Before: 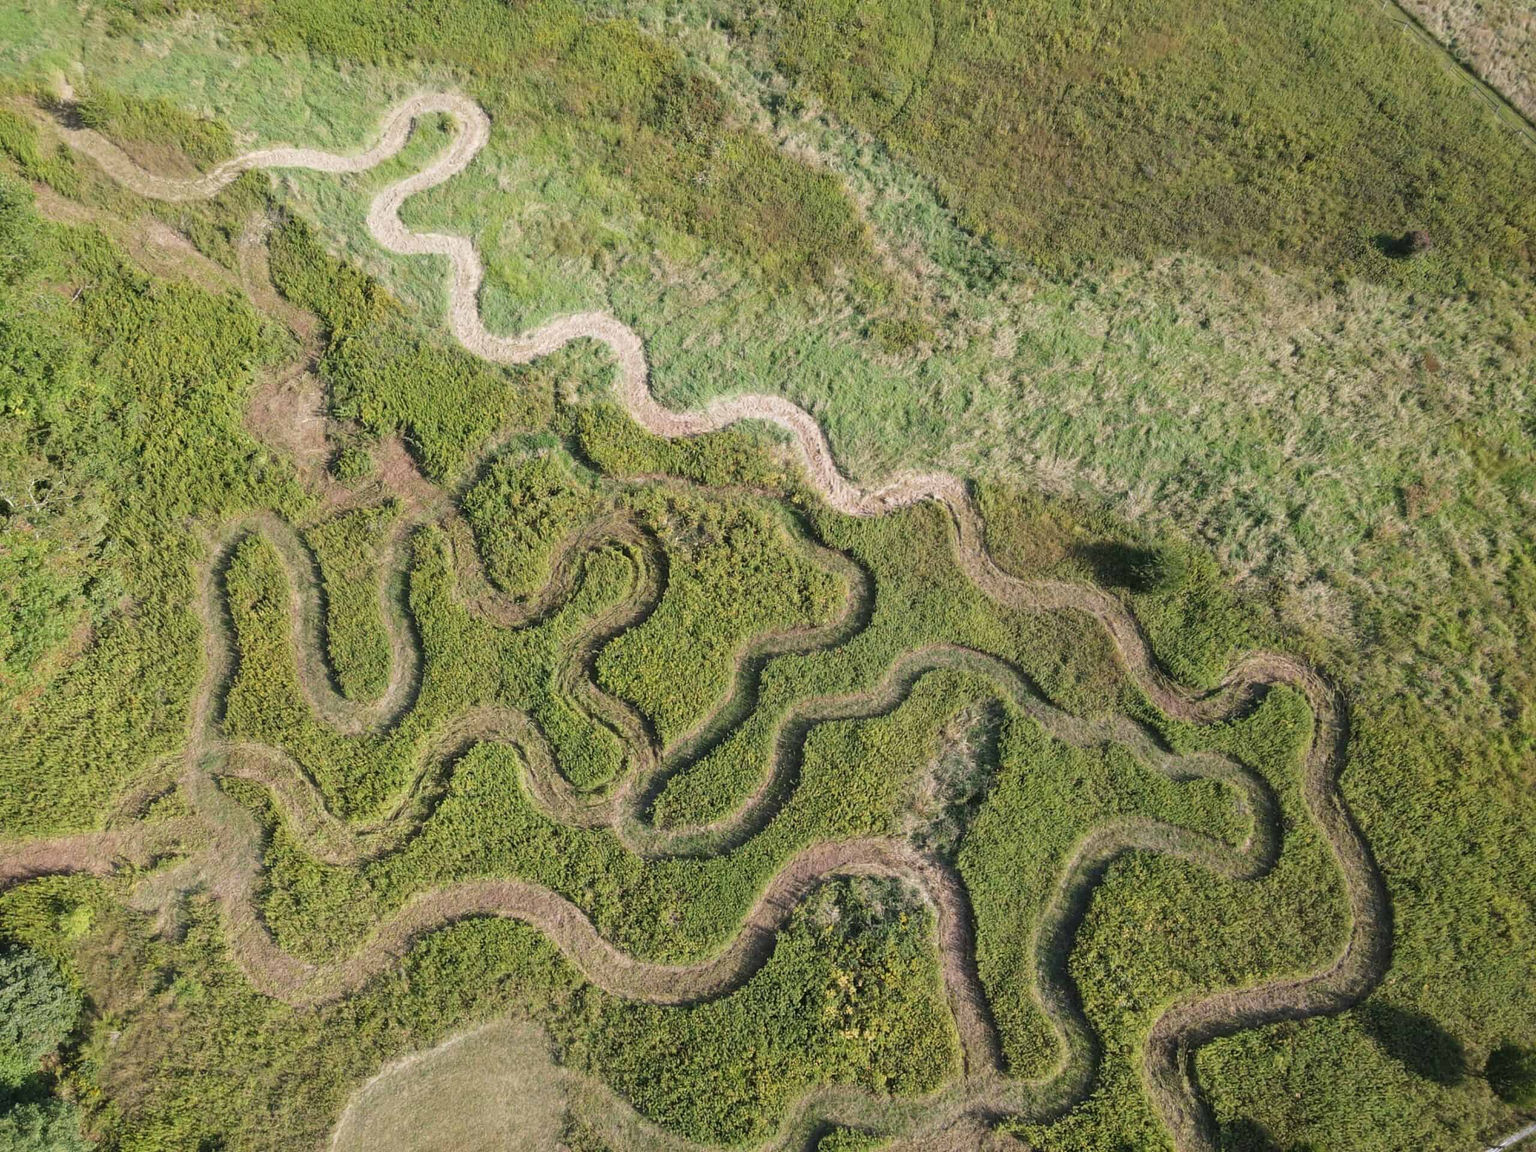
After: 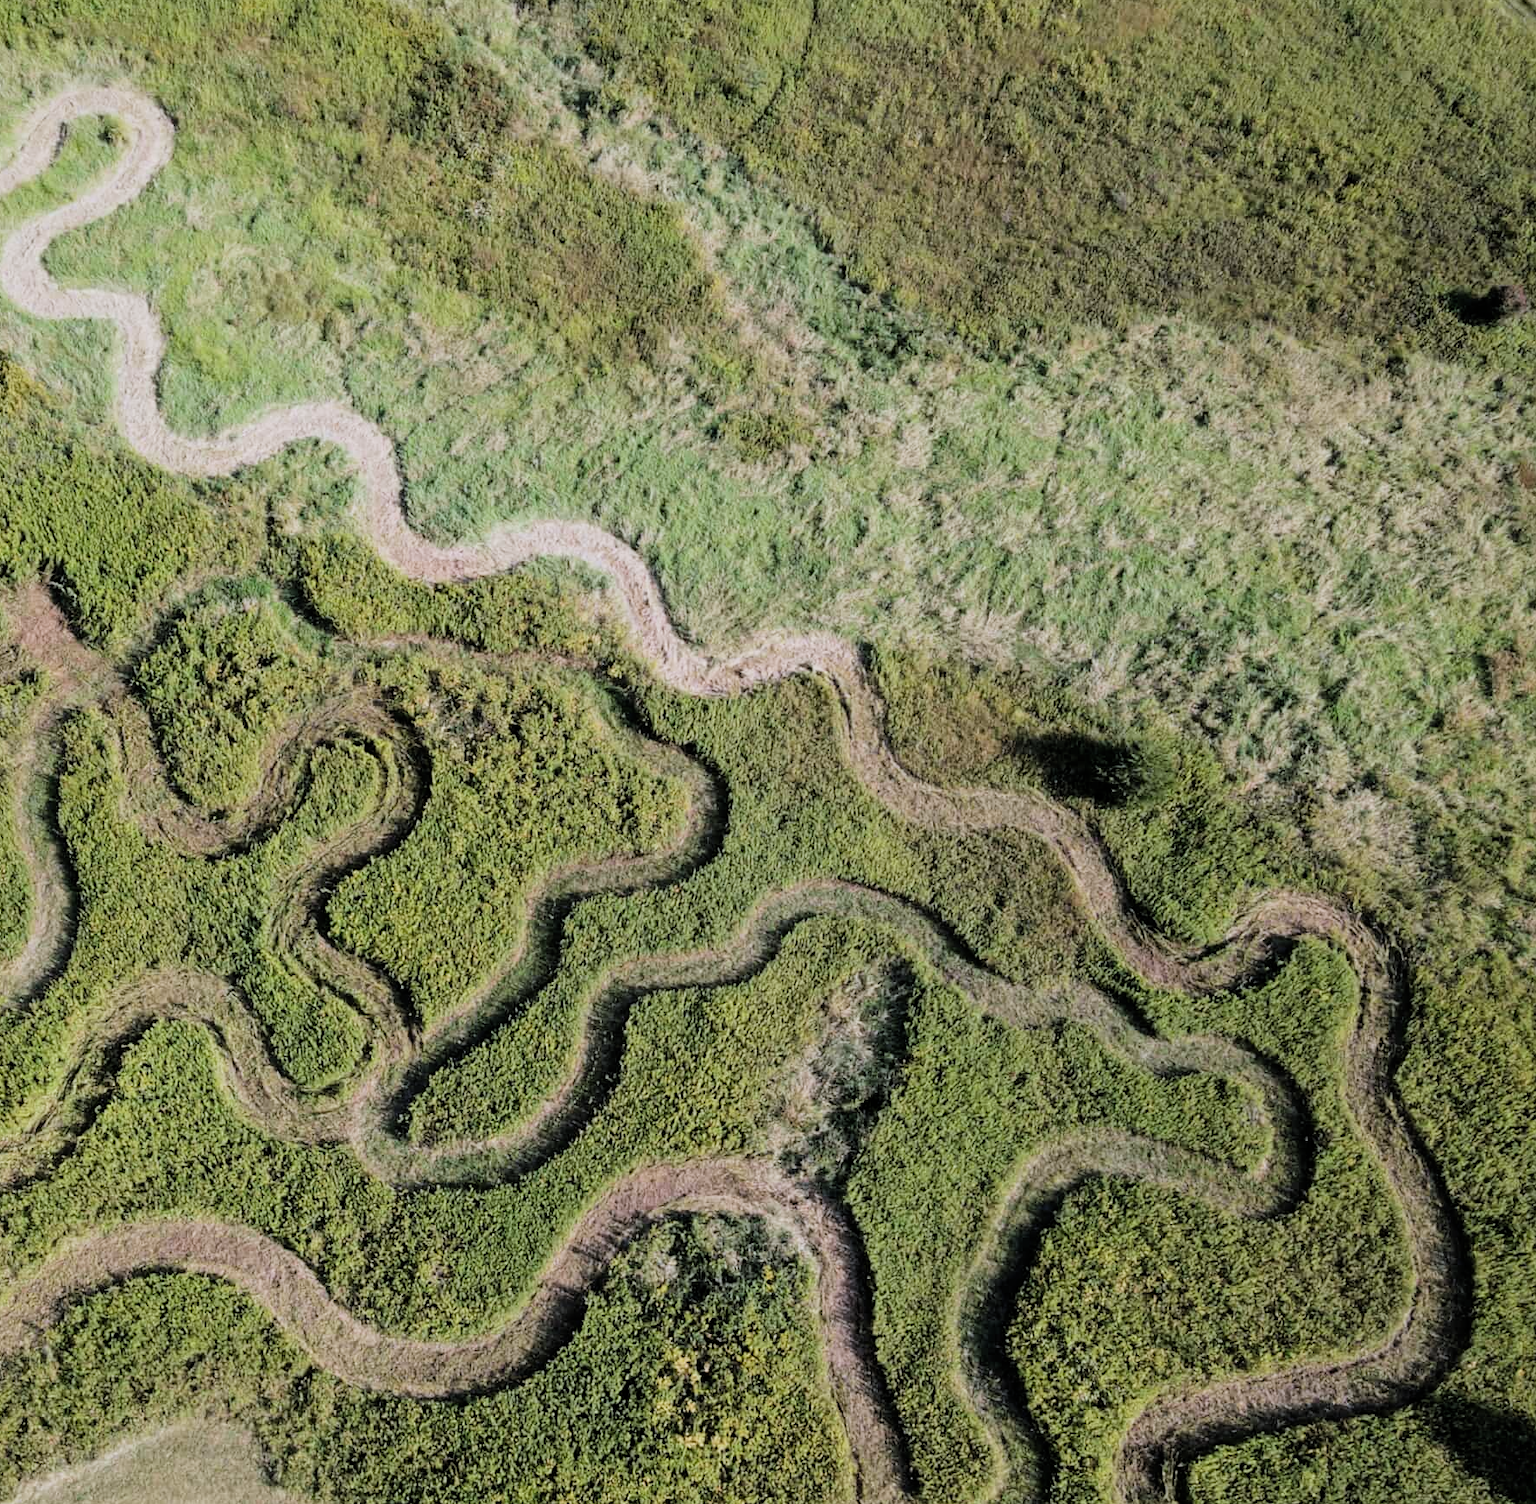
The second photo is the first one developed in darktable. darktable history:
crop and rotate: left 24.034%, top 2.838%, right 6.406%, bottom 6.299%
color correction: highlights a* -0.182, highlights b* -0.124
filmic rgb: black relative exposure -5 EV, hardness 2.88, contrast 1.3
white balance: red 0.984, blue 1.059
